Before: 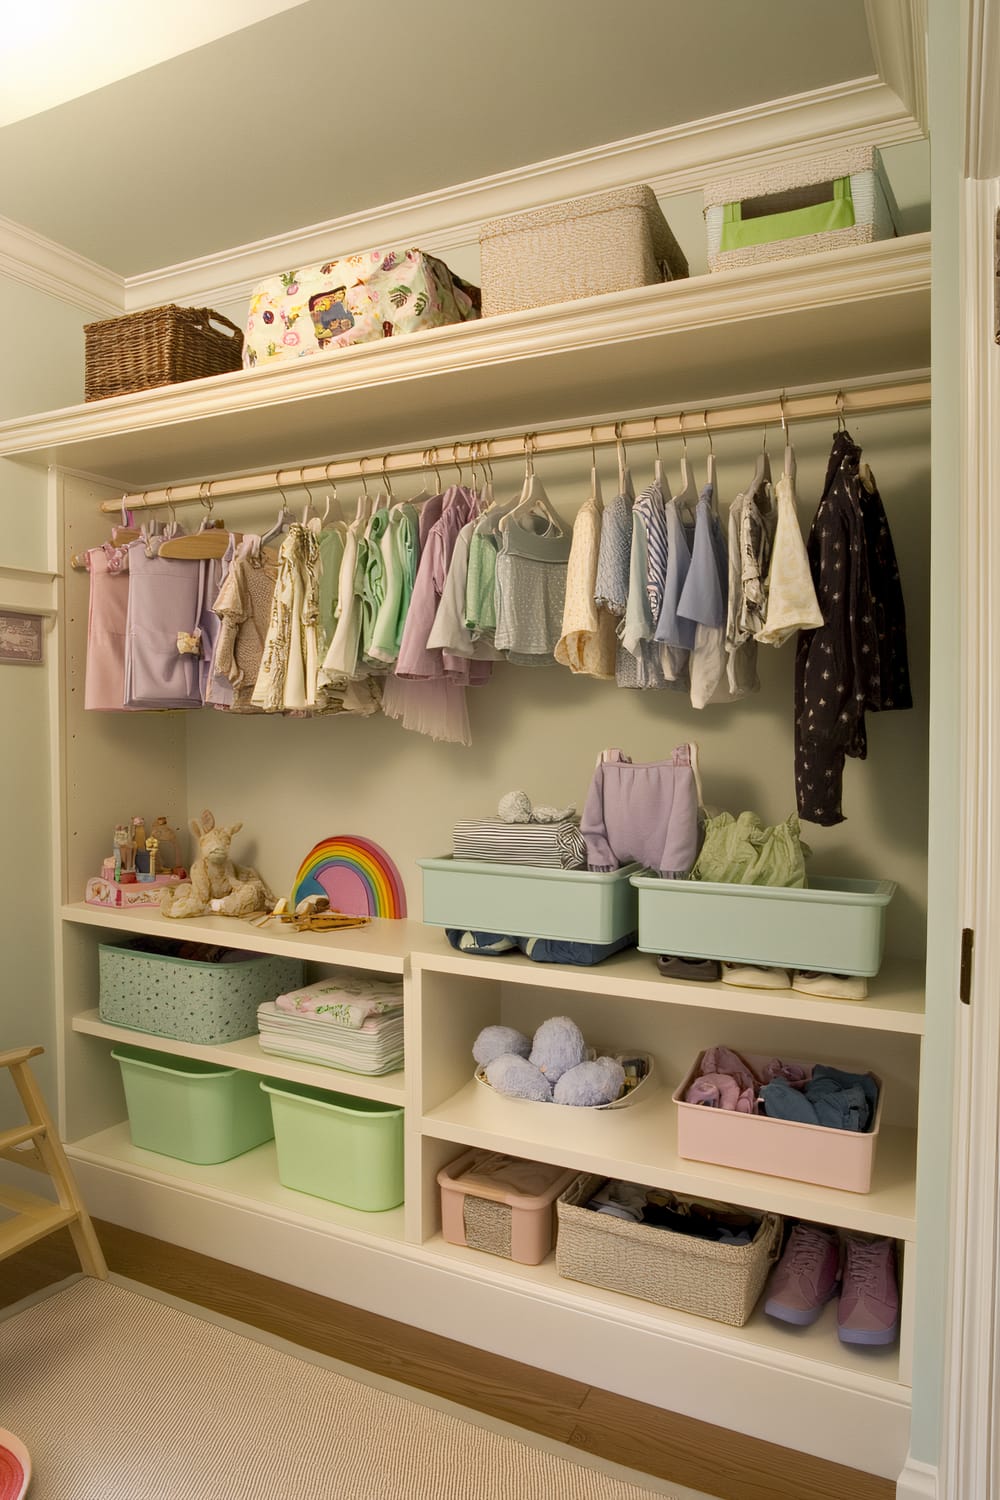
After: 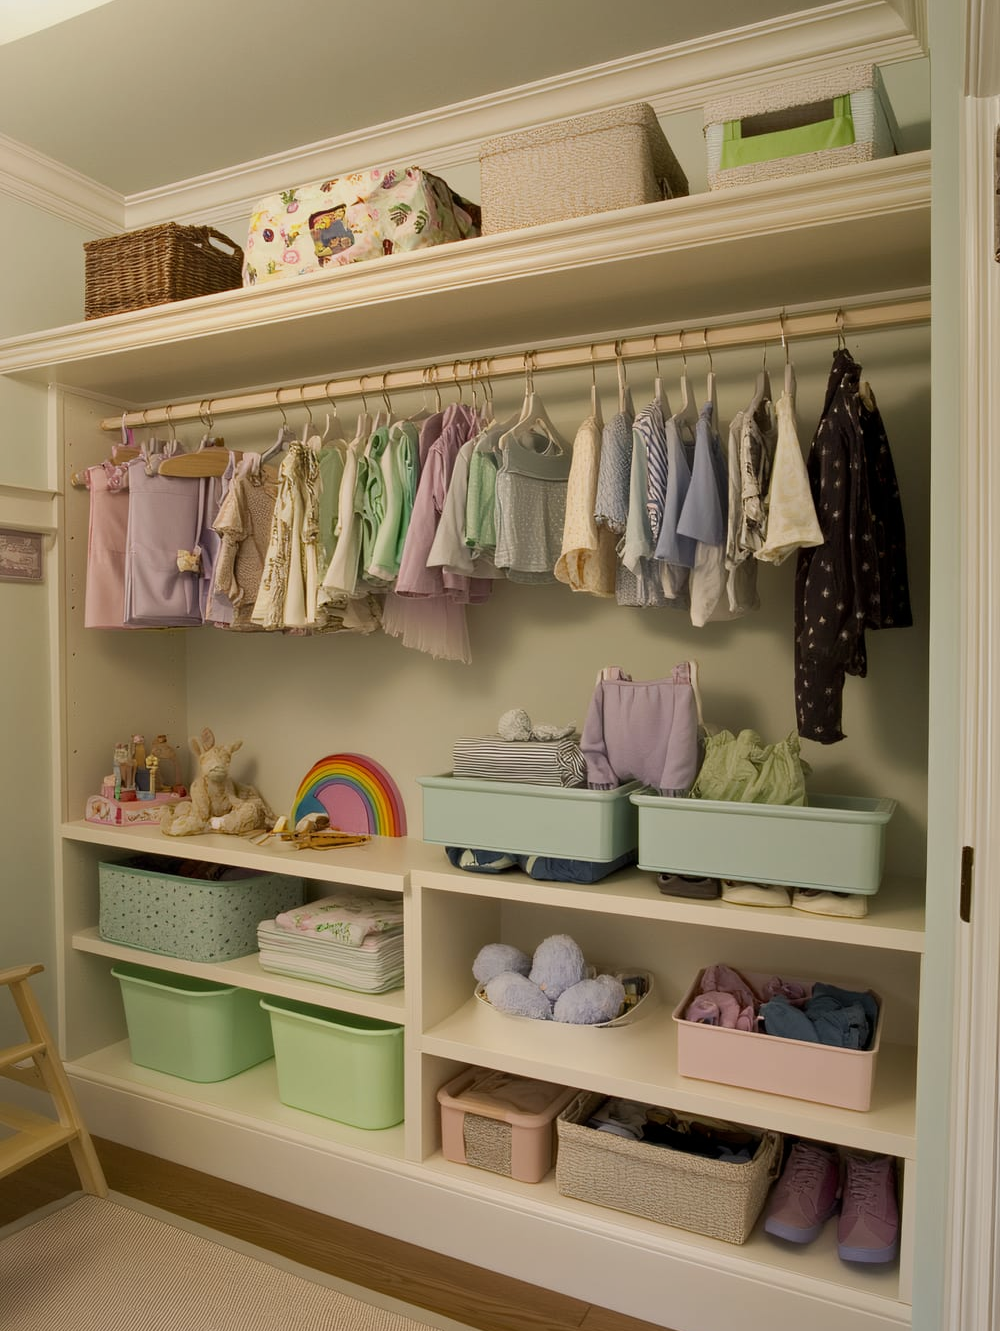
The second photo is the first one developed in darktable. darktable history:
exposure: exposure -0.313 EV, compensate exposure bias true, compensate highlight preservation false
crop and rotate: top 5.53%, bottom 5.685%
